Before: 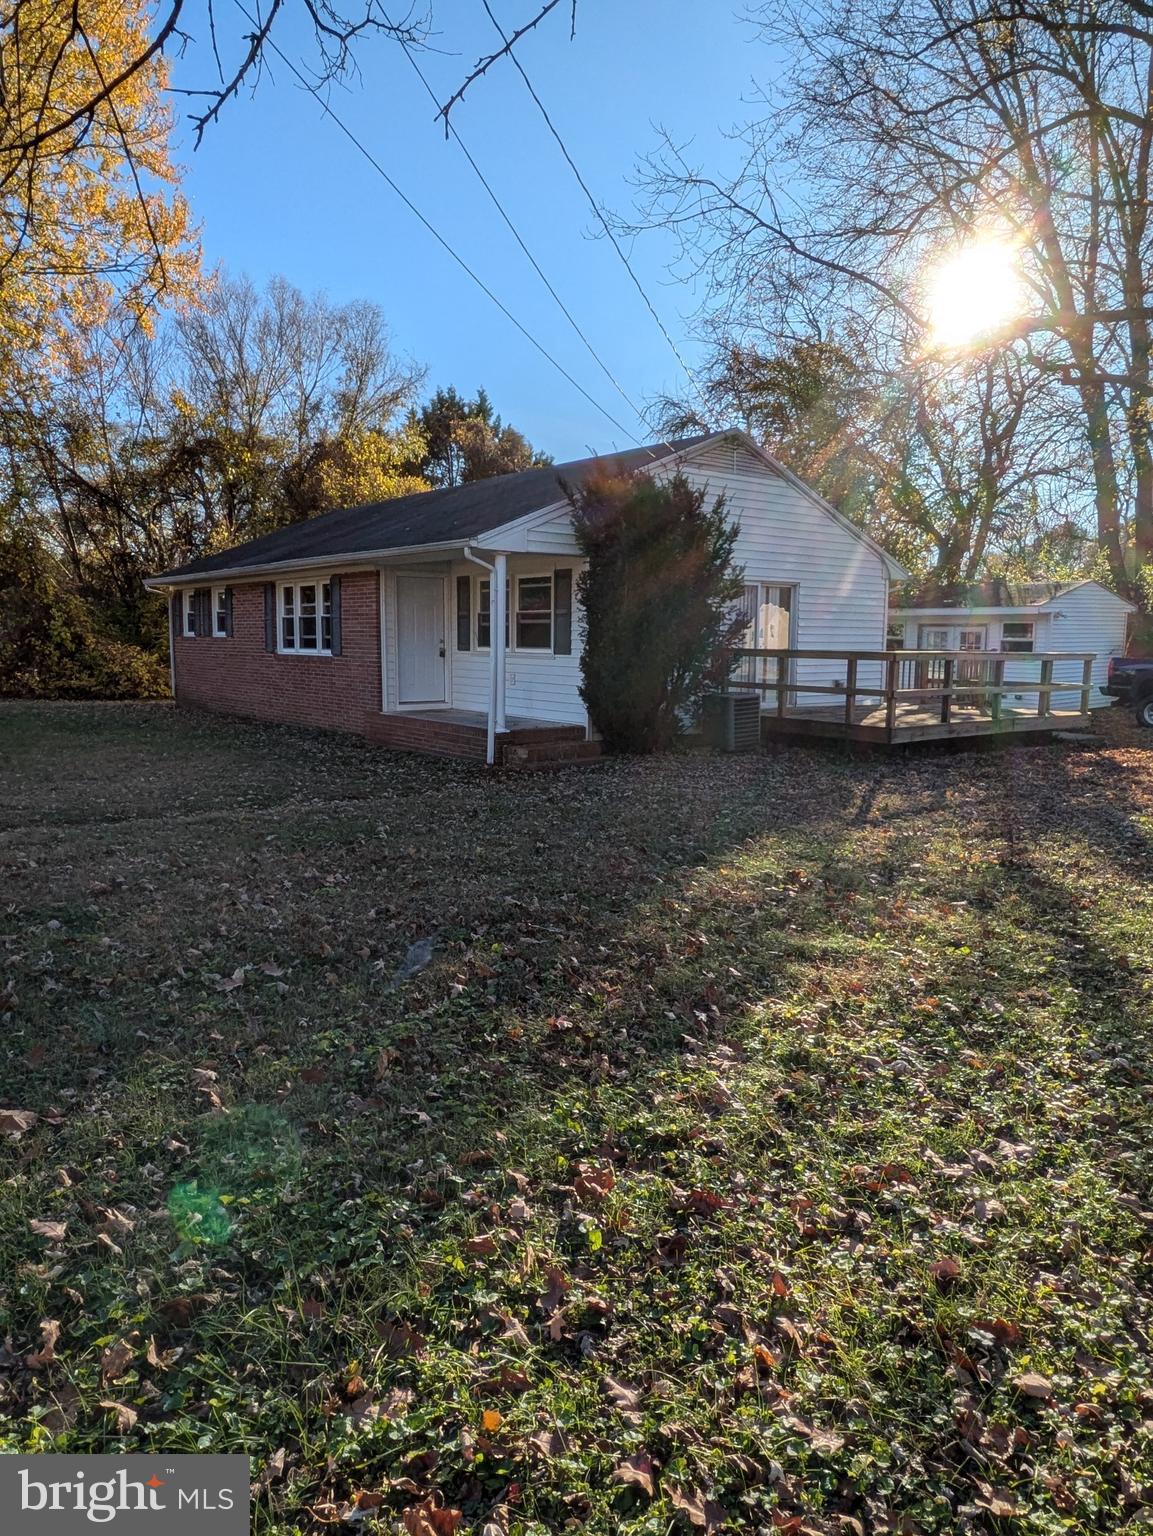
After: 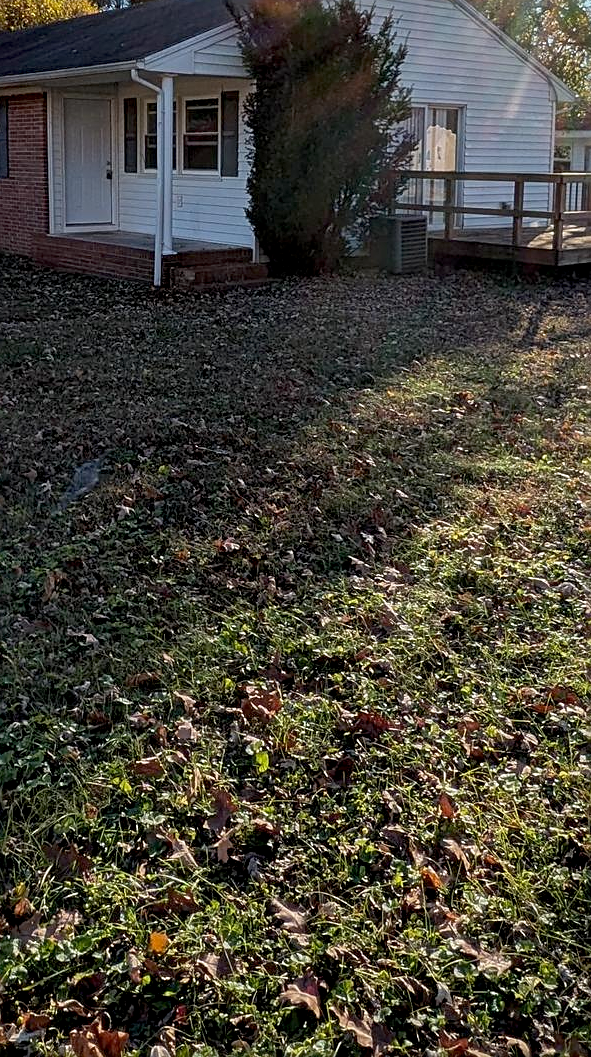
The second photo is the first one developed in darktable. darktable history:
sharpen: on, module defaults
crop and rotate: left 28.886%, top 31.146%, right 19.844%
exposure: black level correction 0.009, exposure -0.168 EV, compensate highlight preservation false
